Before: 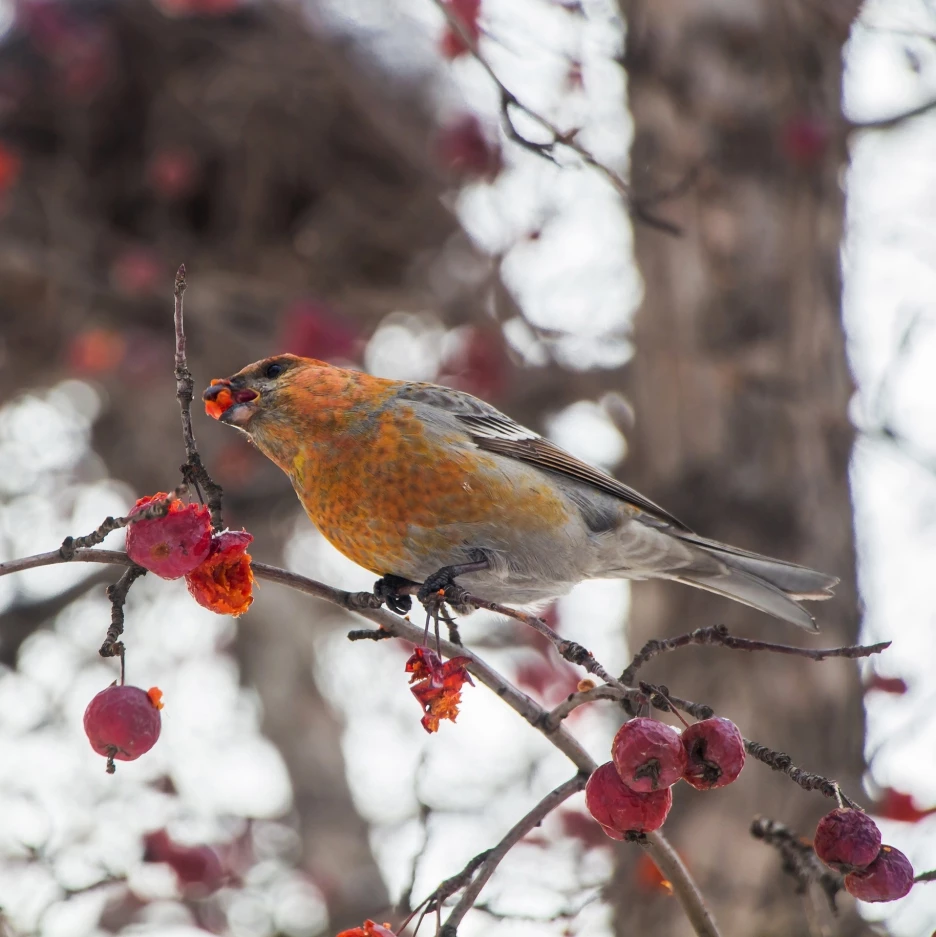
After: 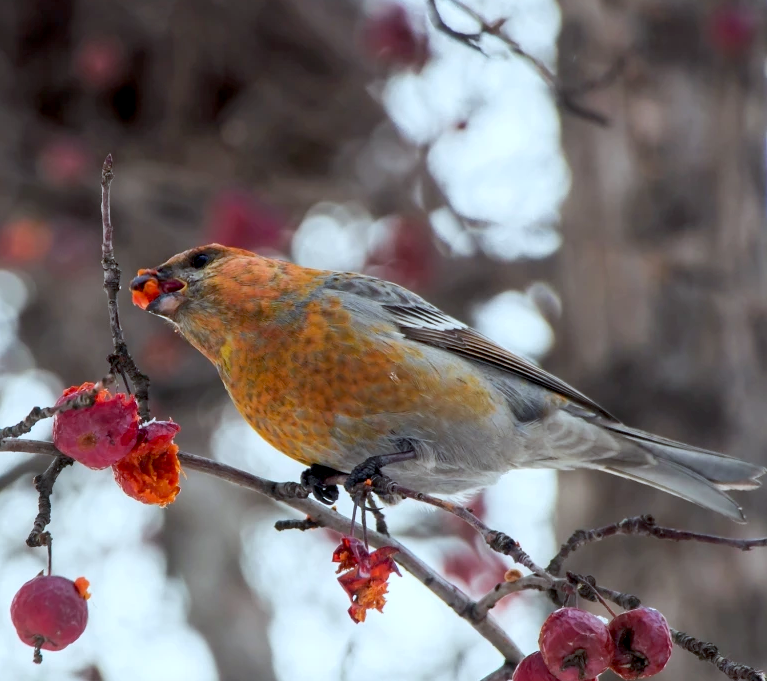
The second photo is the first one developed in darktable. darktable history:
color calibration: illuminant Planckian (black body), x 0.368, y 0.361, temperature 4275.92 K
crop: left 7.856%, top 11.836%, right 10.12%, bottom 15.387%
exposure: black level correction 0.01, exposure 0.011 EV, compensate highlight preservation false
